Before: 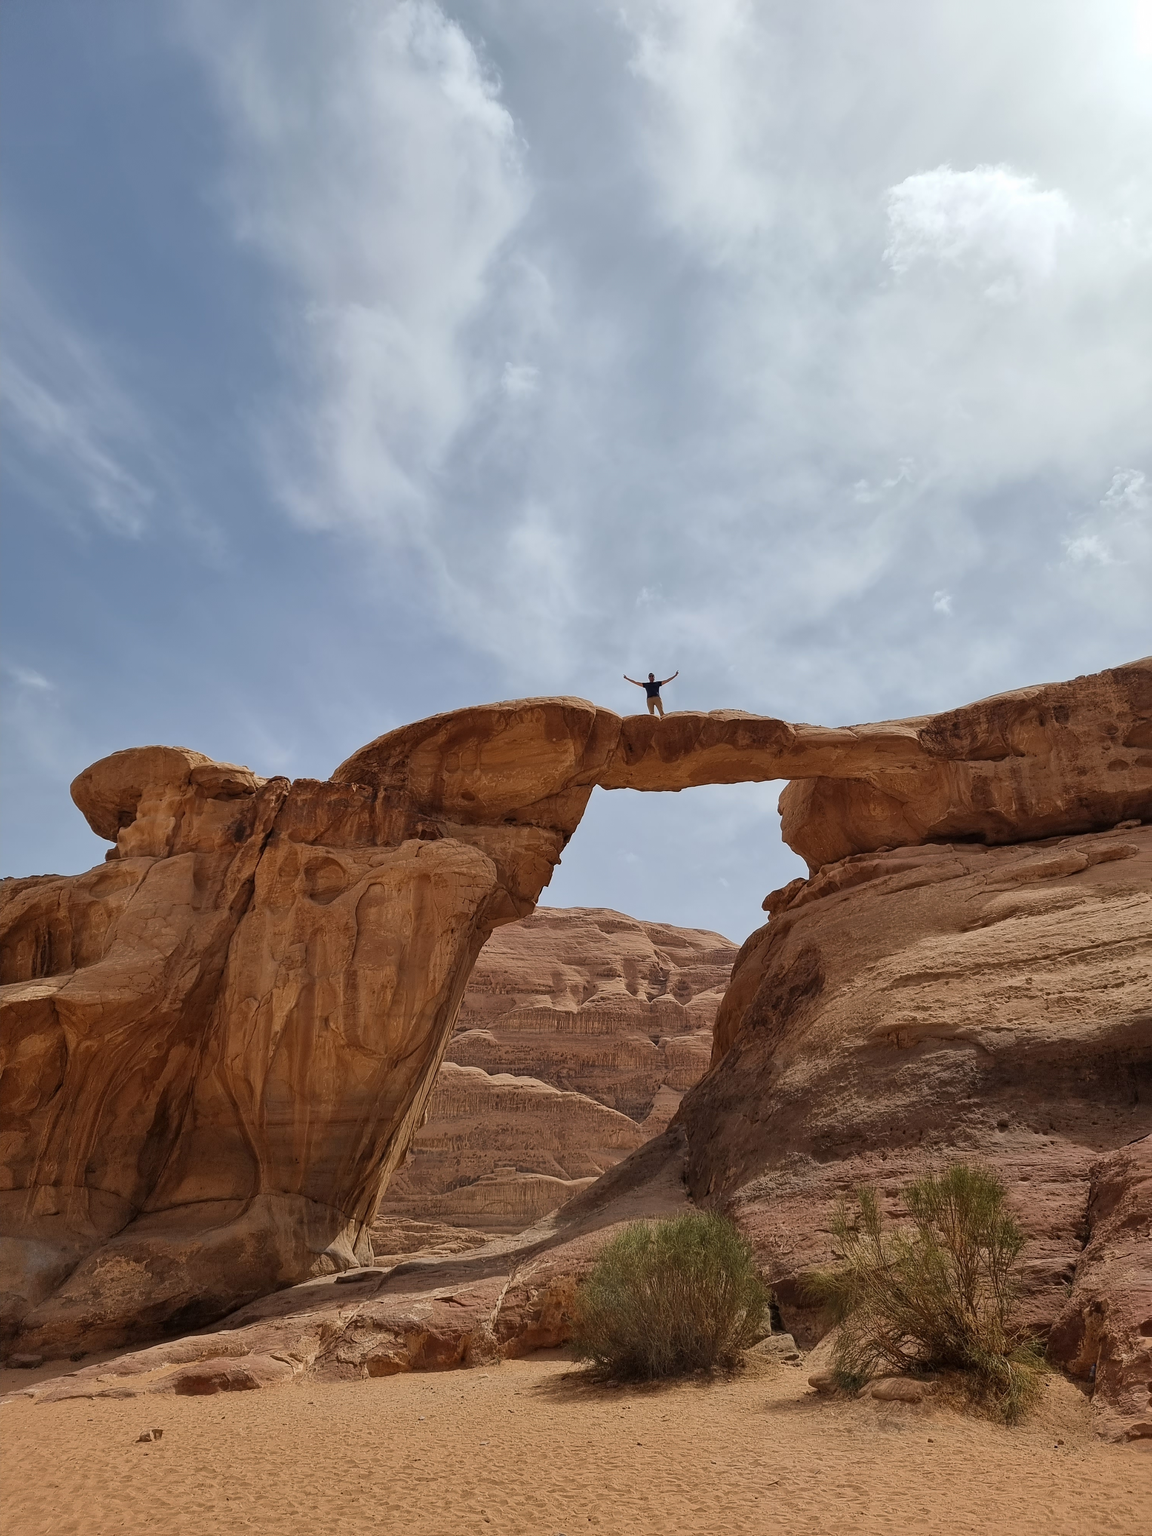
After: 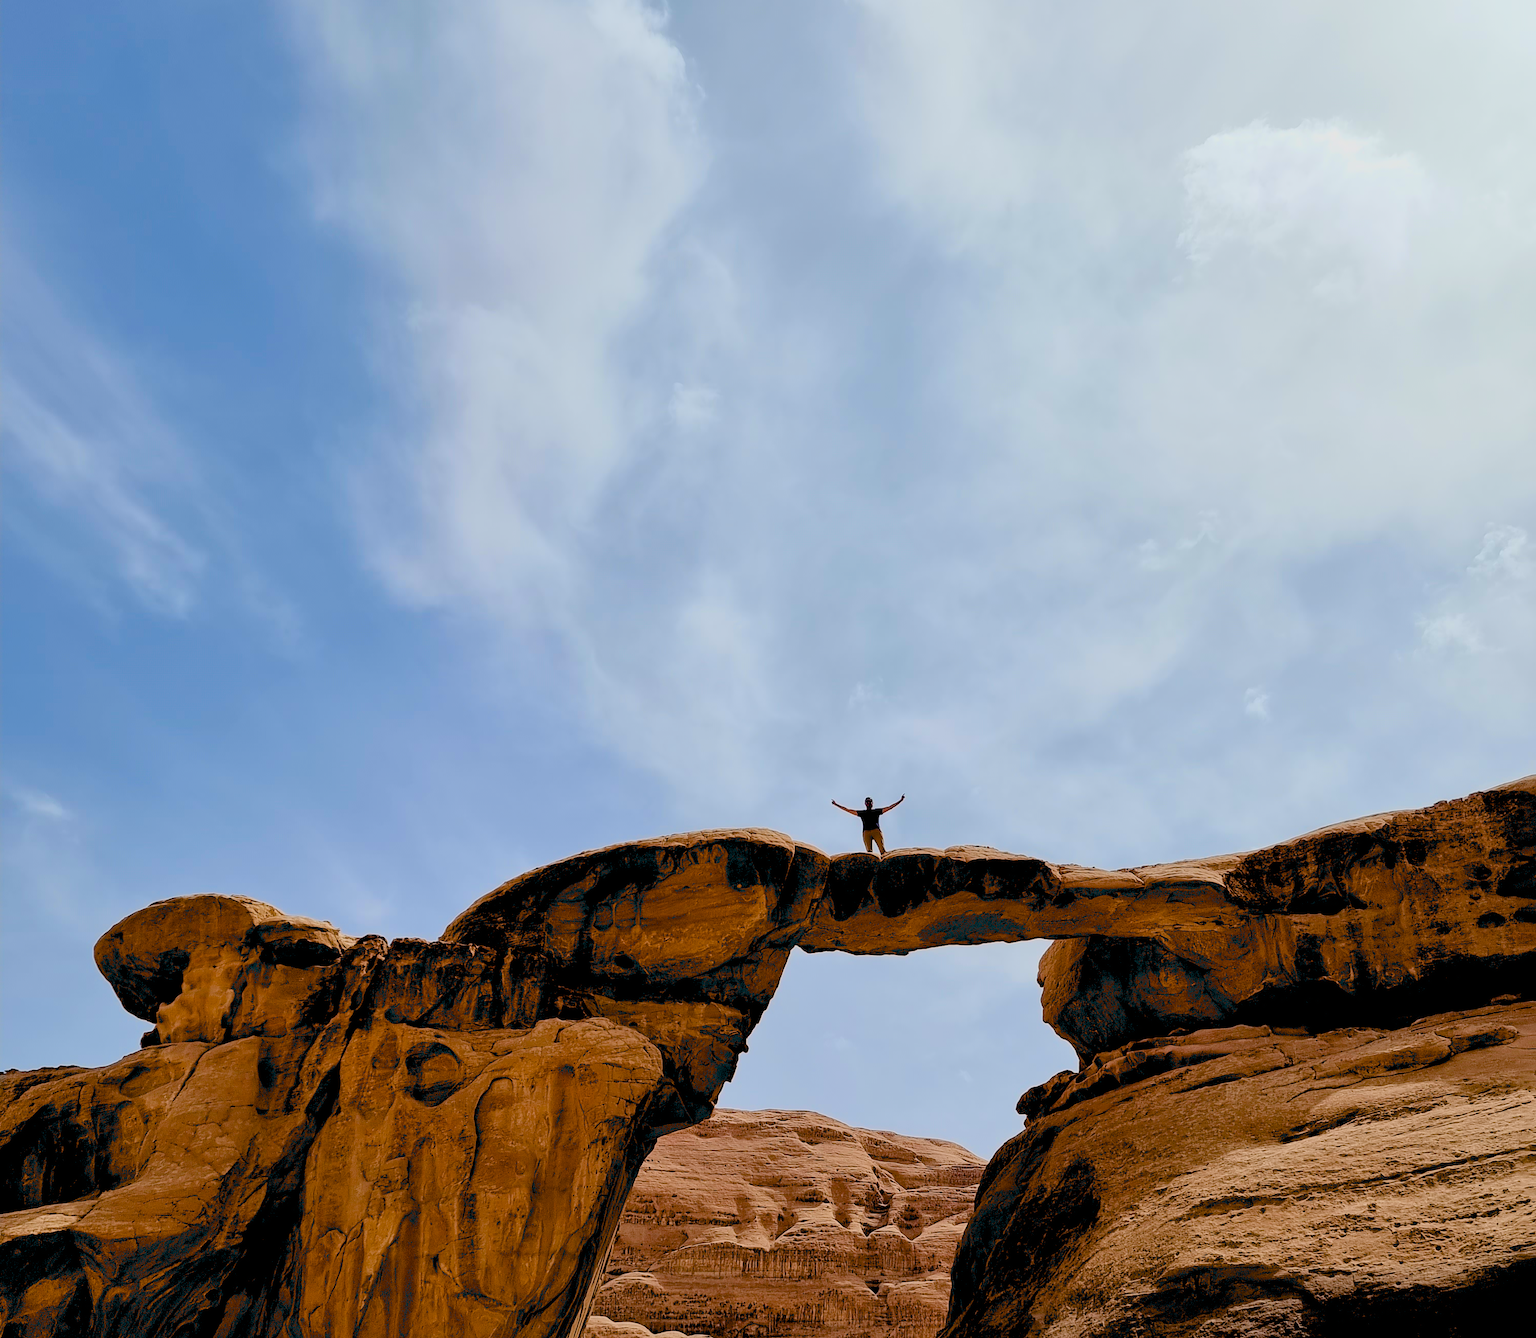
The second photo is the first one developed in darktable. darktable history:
filmic rgb: black relative exposure -7.65 EV, white relative exposure 4.56 EV, threshold 3.05 EV, hardness 3.61, color science v6 (2022), enable highlight reconstruction true
exposure: black level correction 0.041, exposure 0.498 EV, compensate exposure bias true, compensate highlight preservation false
crop and rotate: top 4.908%, bottom 29.713%
color zones: curves: ch1 [(0.25, 0.5) (0.747, 0.71)]
